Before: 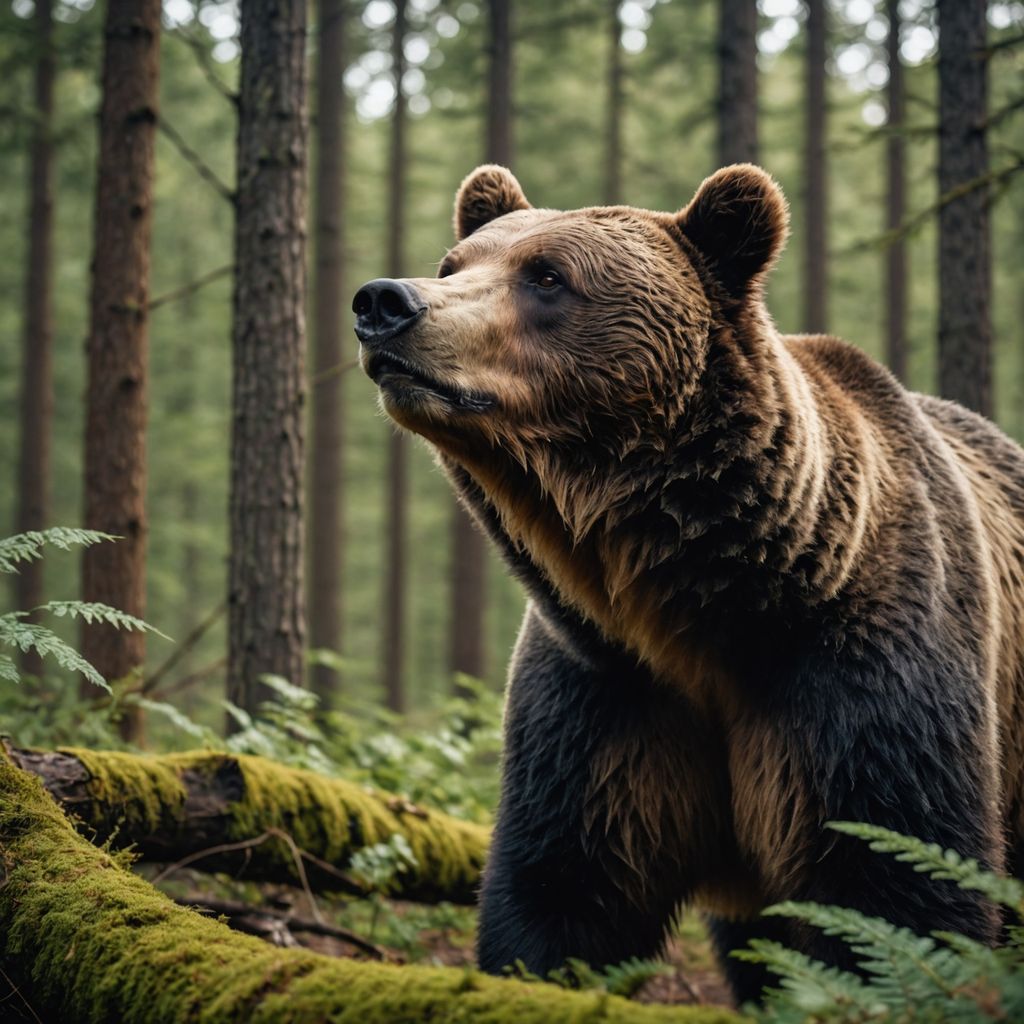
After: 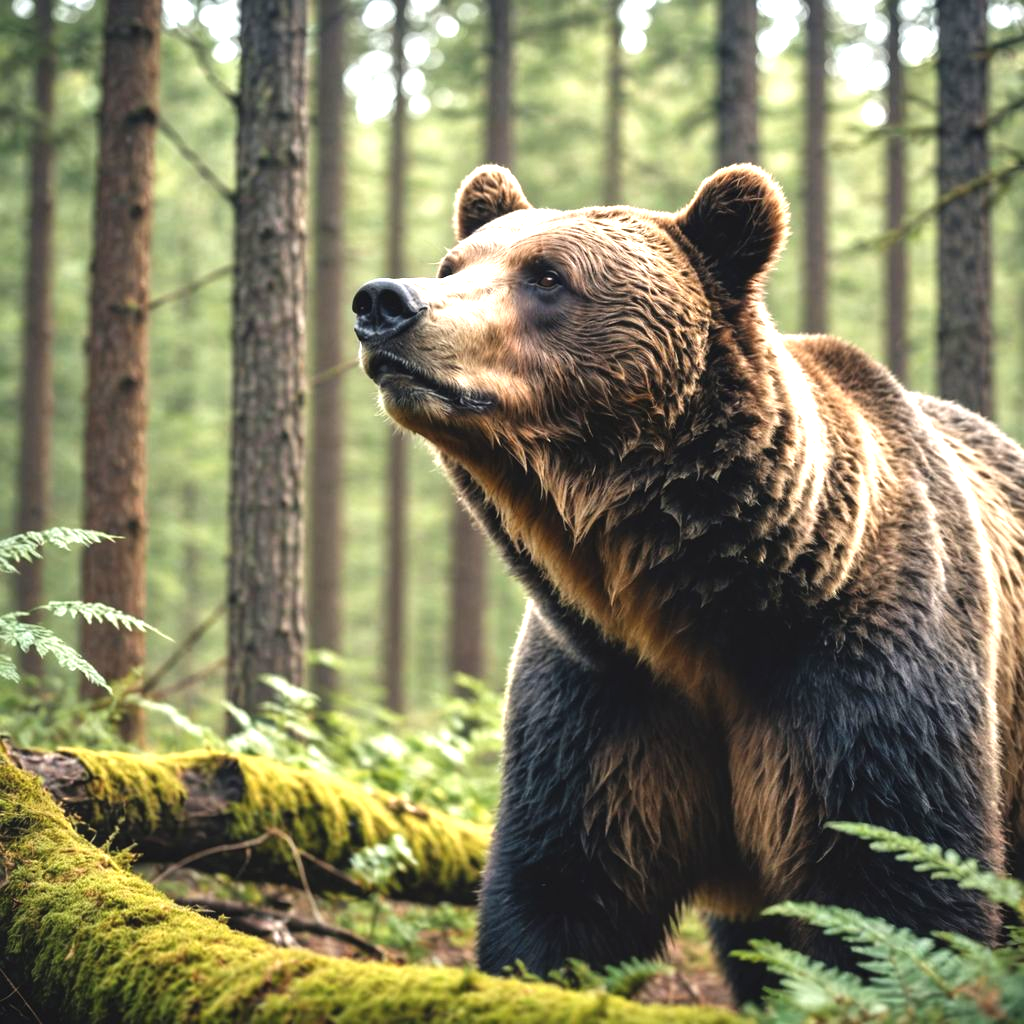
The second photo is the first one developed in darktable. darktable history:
exposure: black level correction -0.002, exposure 1.35 EV, compensate highlight preservation false
